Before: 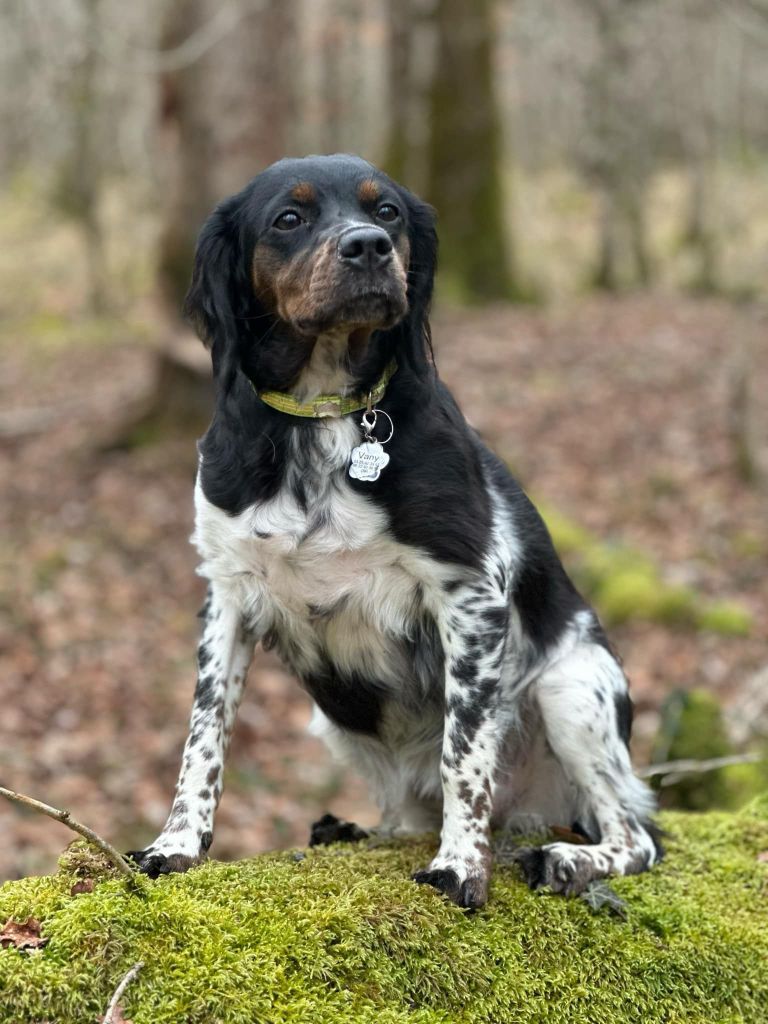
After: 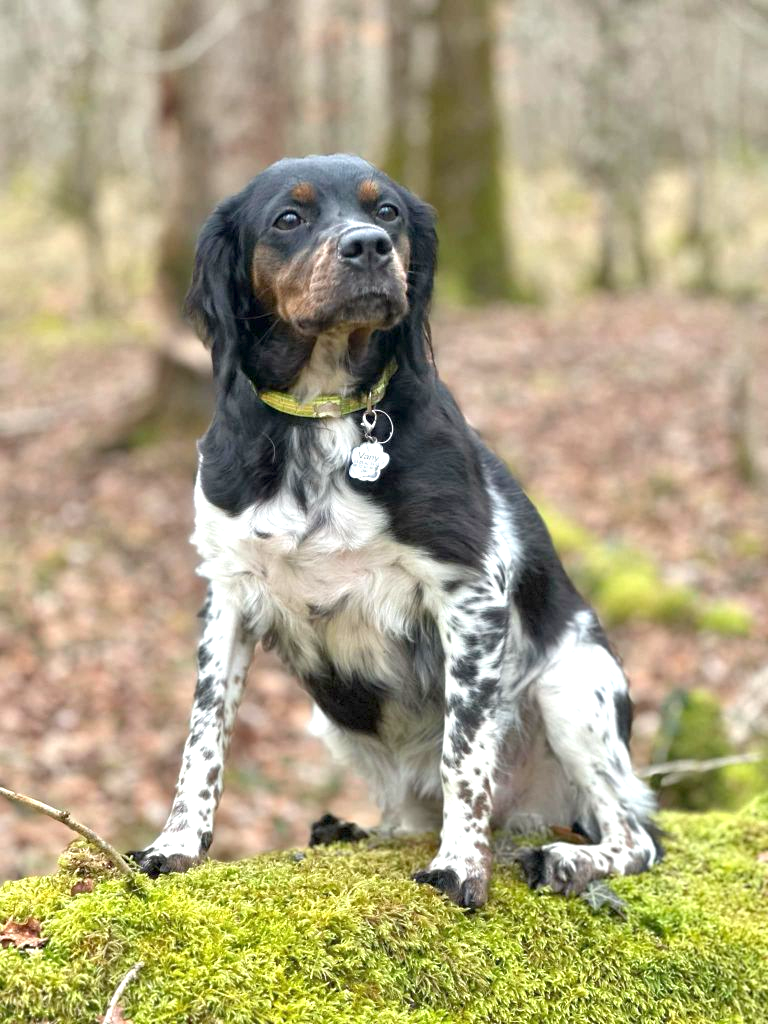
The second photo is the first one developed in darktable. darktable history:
exposure: exposure 0.6 EV, compensate highlight preservation false
tone equalizer: -8 EV 1 EV, -7 EV 1 EV, -6 EV 1 EV, -5 EV 1 EV, -4 EV 1 EV, -3 EV 0.75 EV, -2 EV 0.5 EV, -1 EV 0.25 EV
